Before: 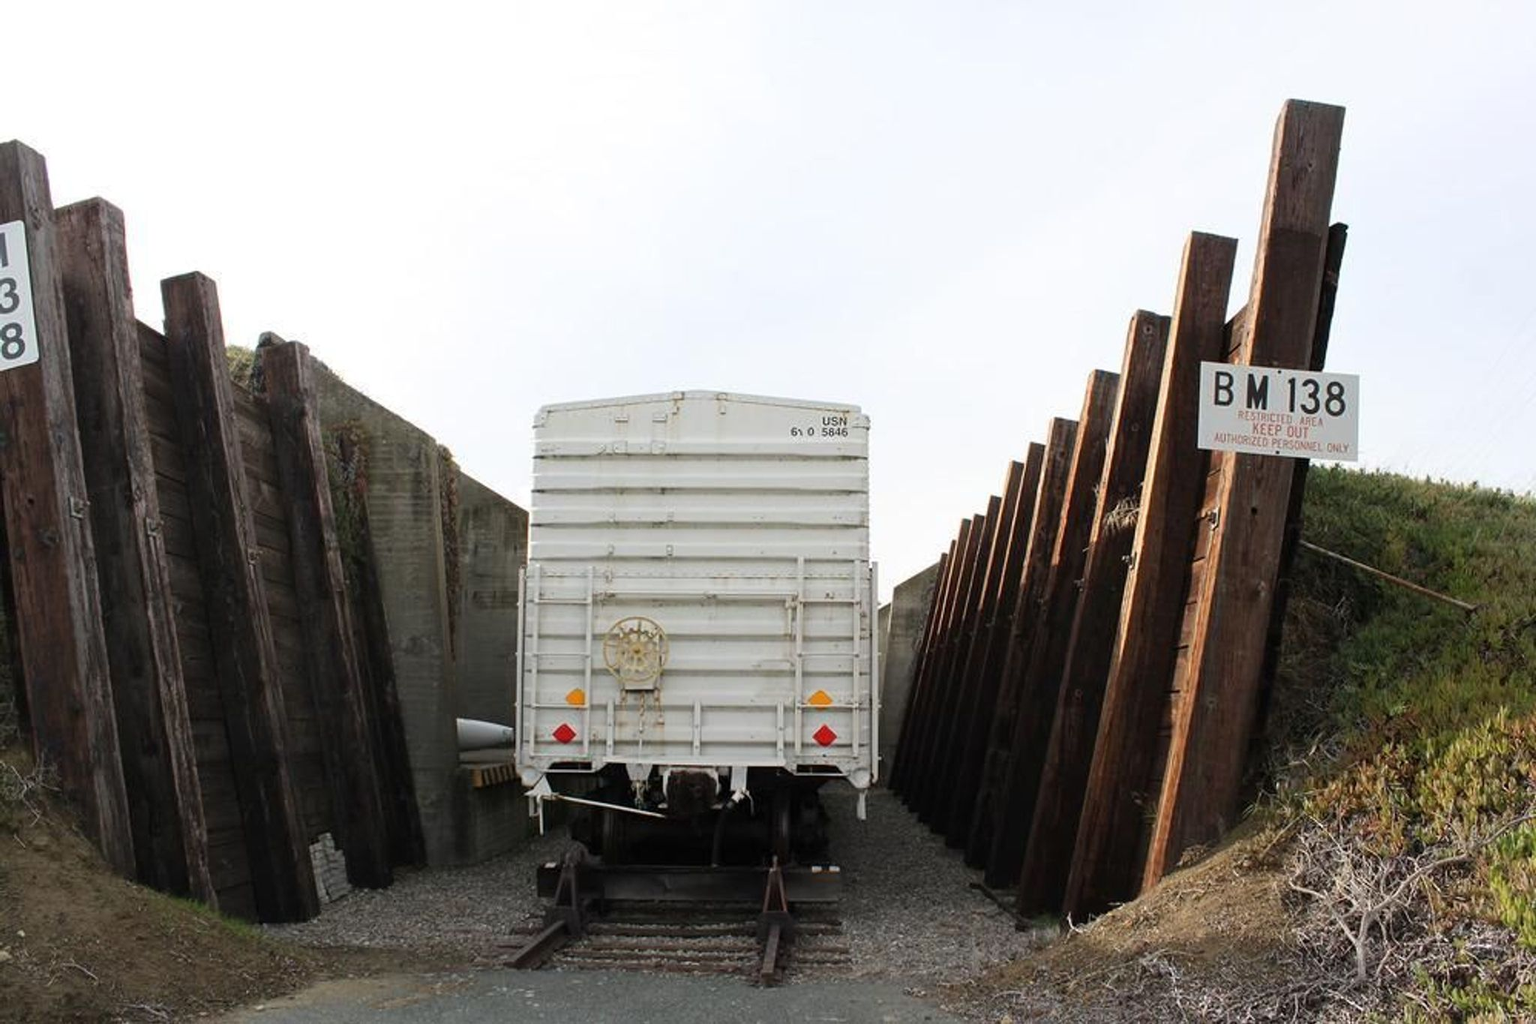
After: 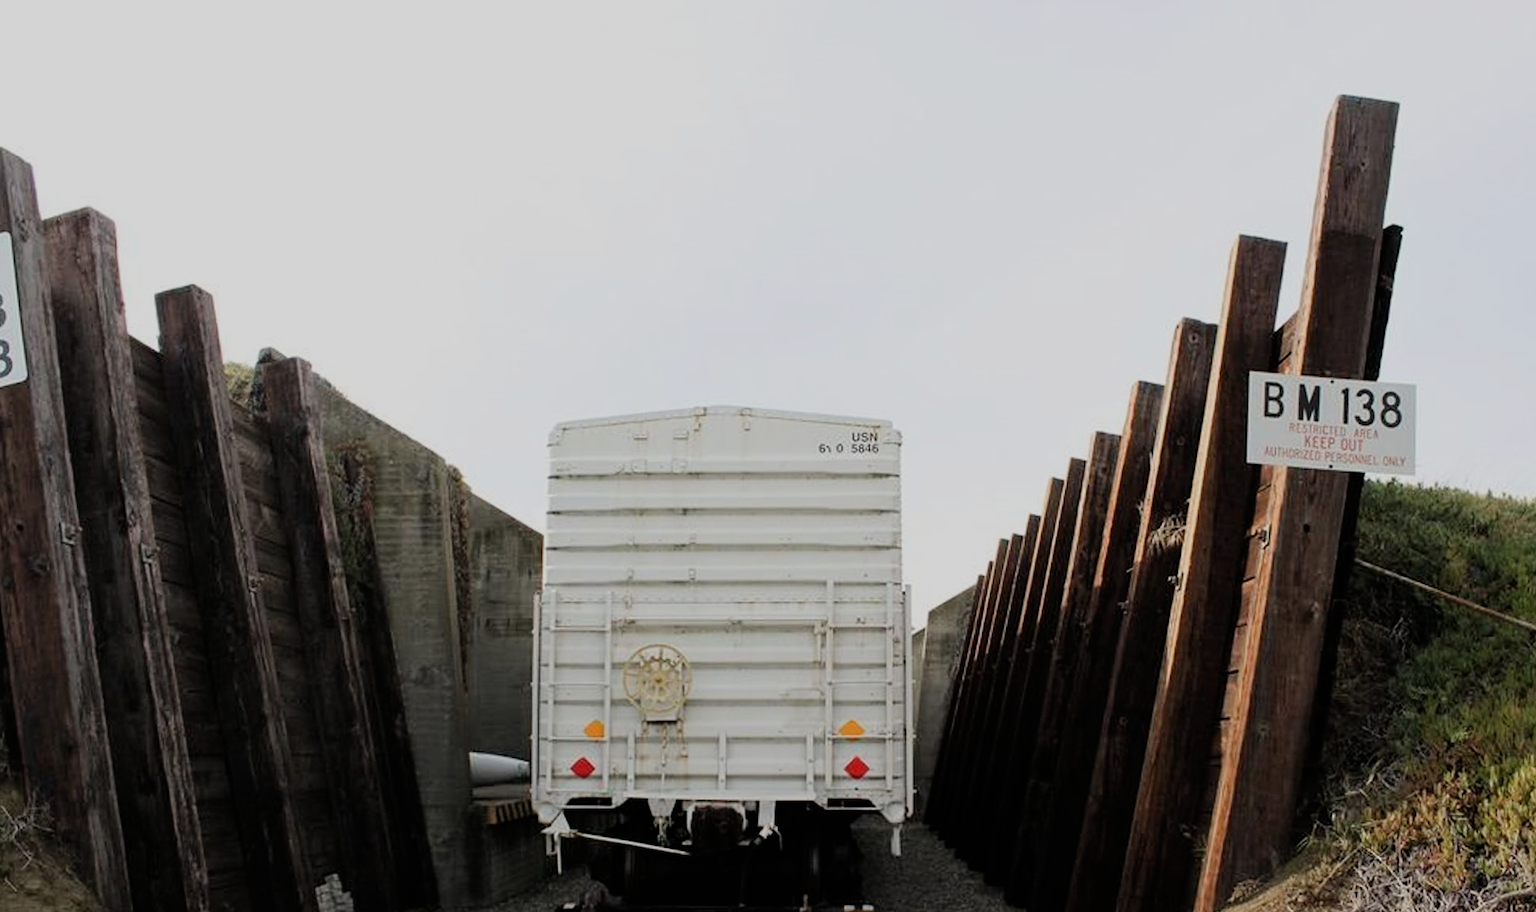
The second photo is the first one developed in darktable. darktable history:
crop and rotate: angle 0.42°, left 0.25%, right 3.591%, bottom 14.246%
filmic rgb: black relative exposure -7.65 EV, white relative exposure 4.56 EV, hardness 3.61
